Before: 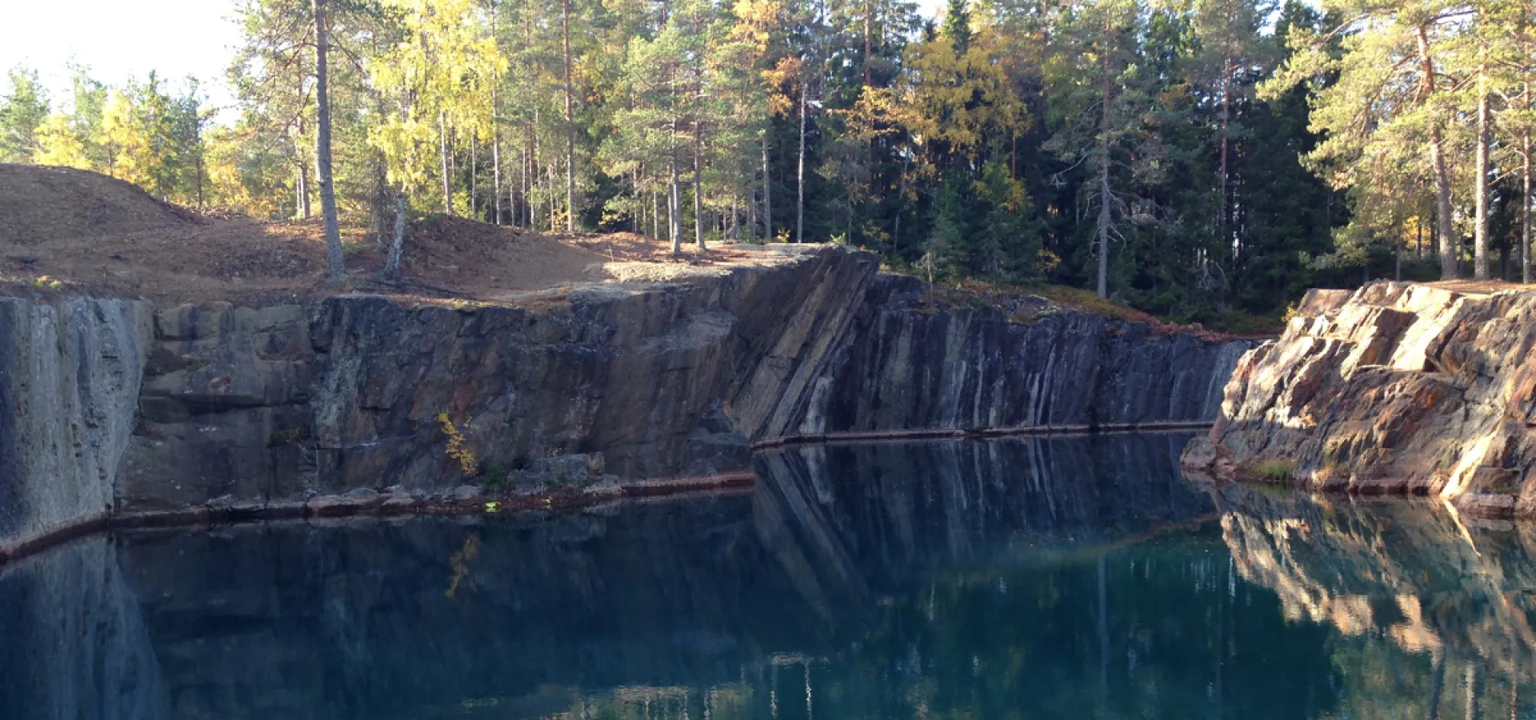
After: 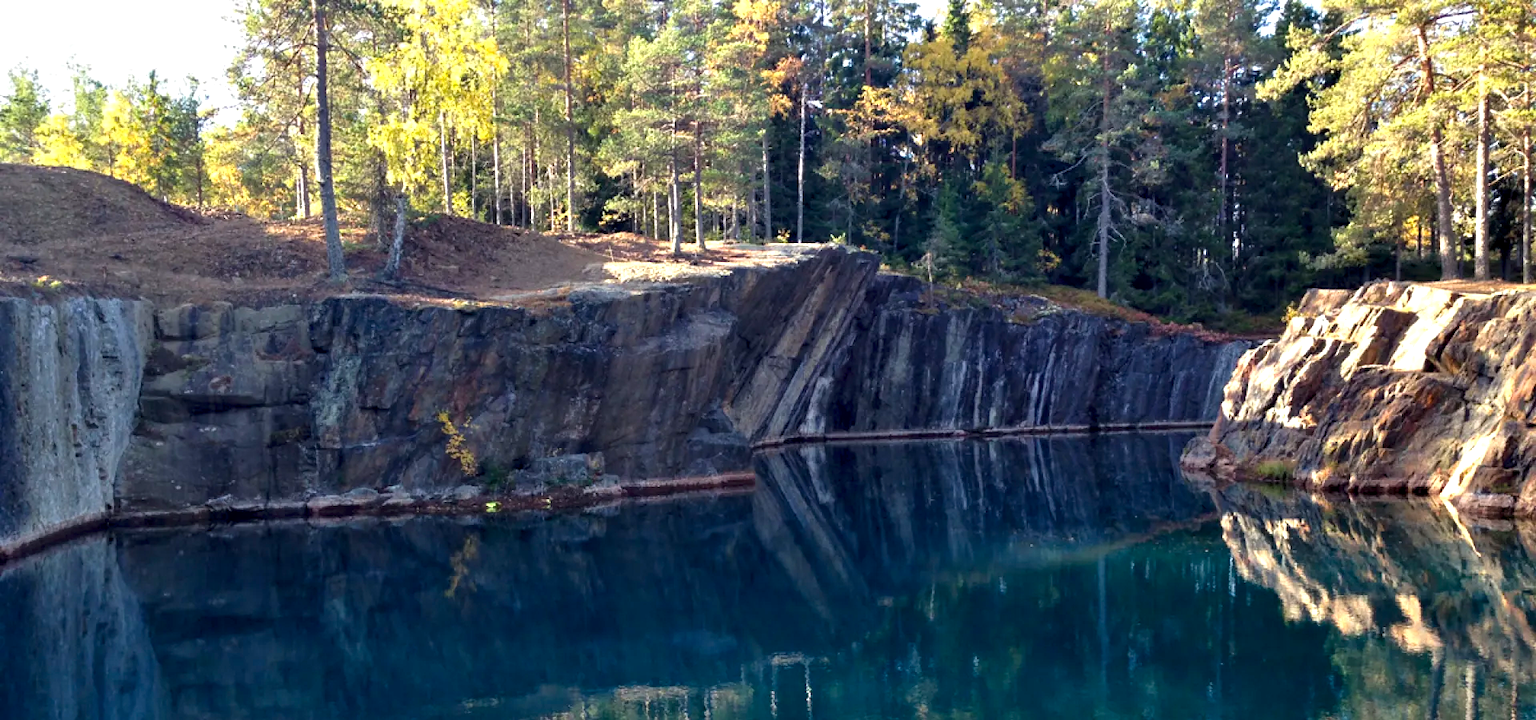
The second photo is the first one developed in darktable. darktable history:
color balance rgb: linear chroma grading › global chroma 9.31%, global vibrance 41.49%
contrast equalizer: y [[0.601, 0.6, 0.598, 0.598, 0.6, 0.601], [0.5 ×6], [0.5 ×6], [0 ×6], [0 ×6]]
